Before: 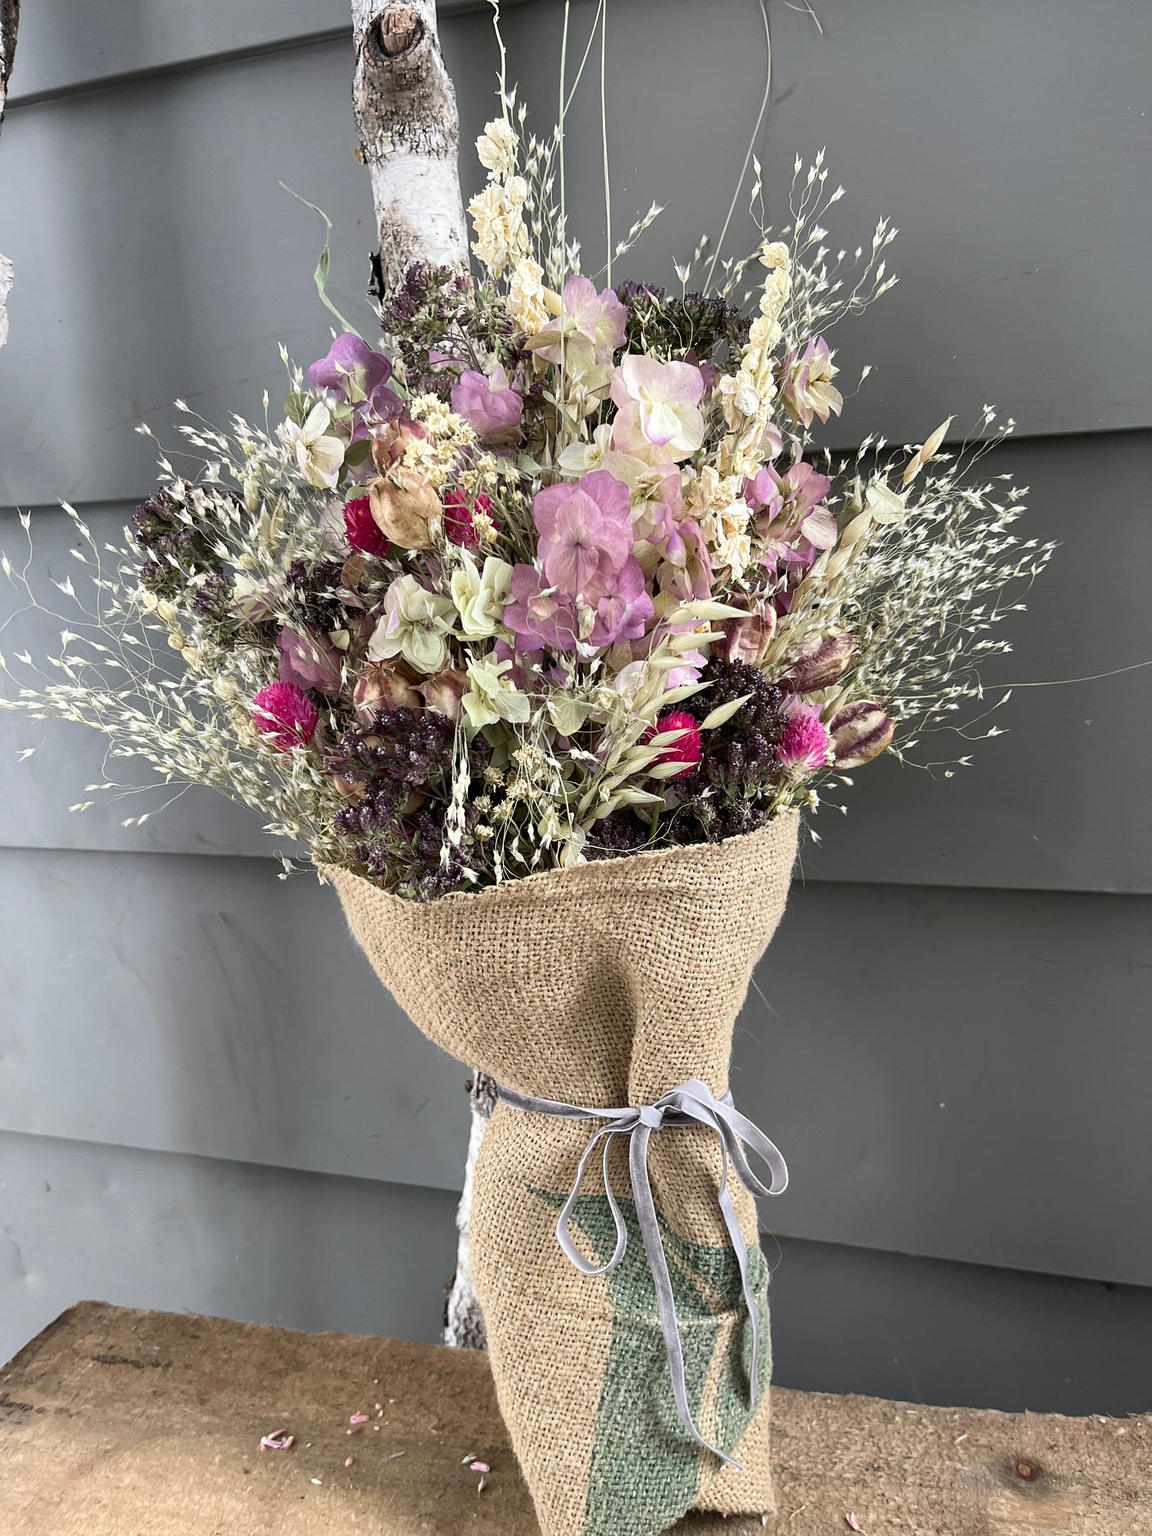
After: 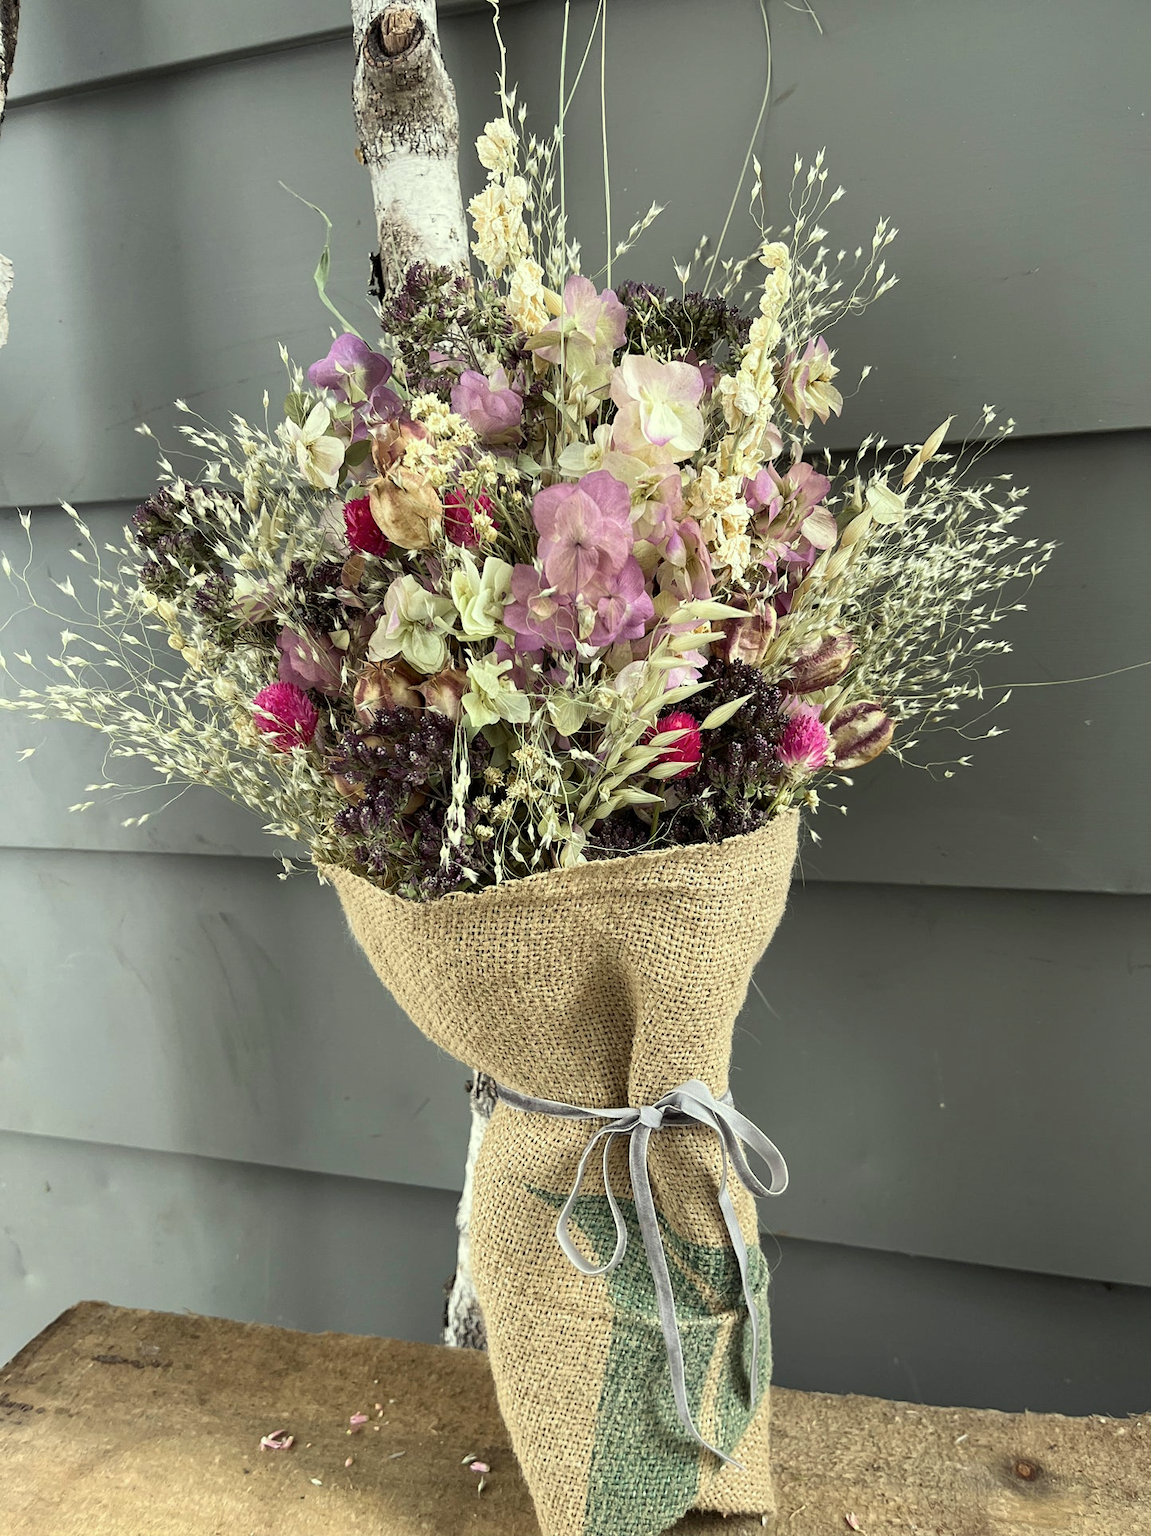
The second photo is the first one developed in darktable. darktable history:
color correction: highlights a* -5.94, highlights b* 11.19
